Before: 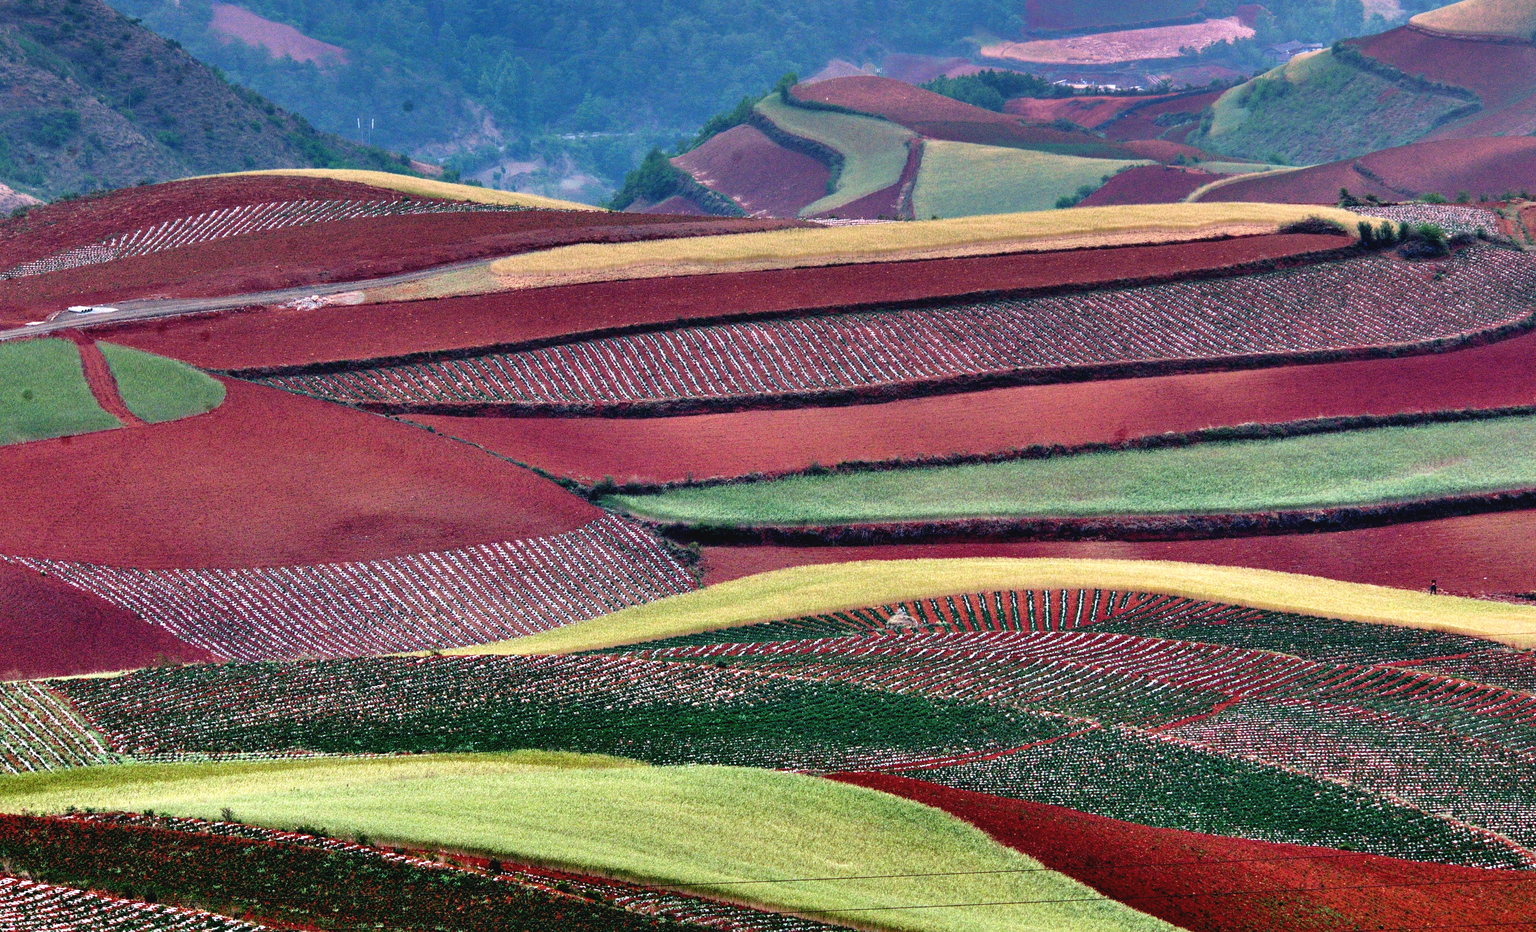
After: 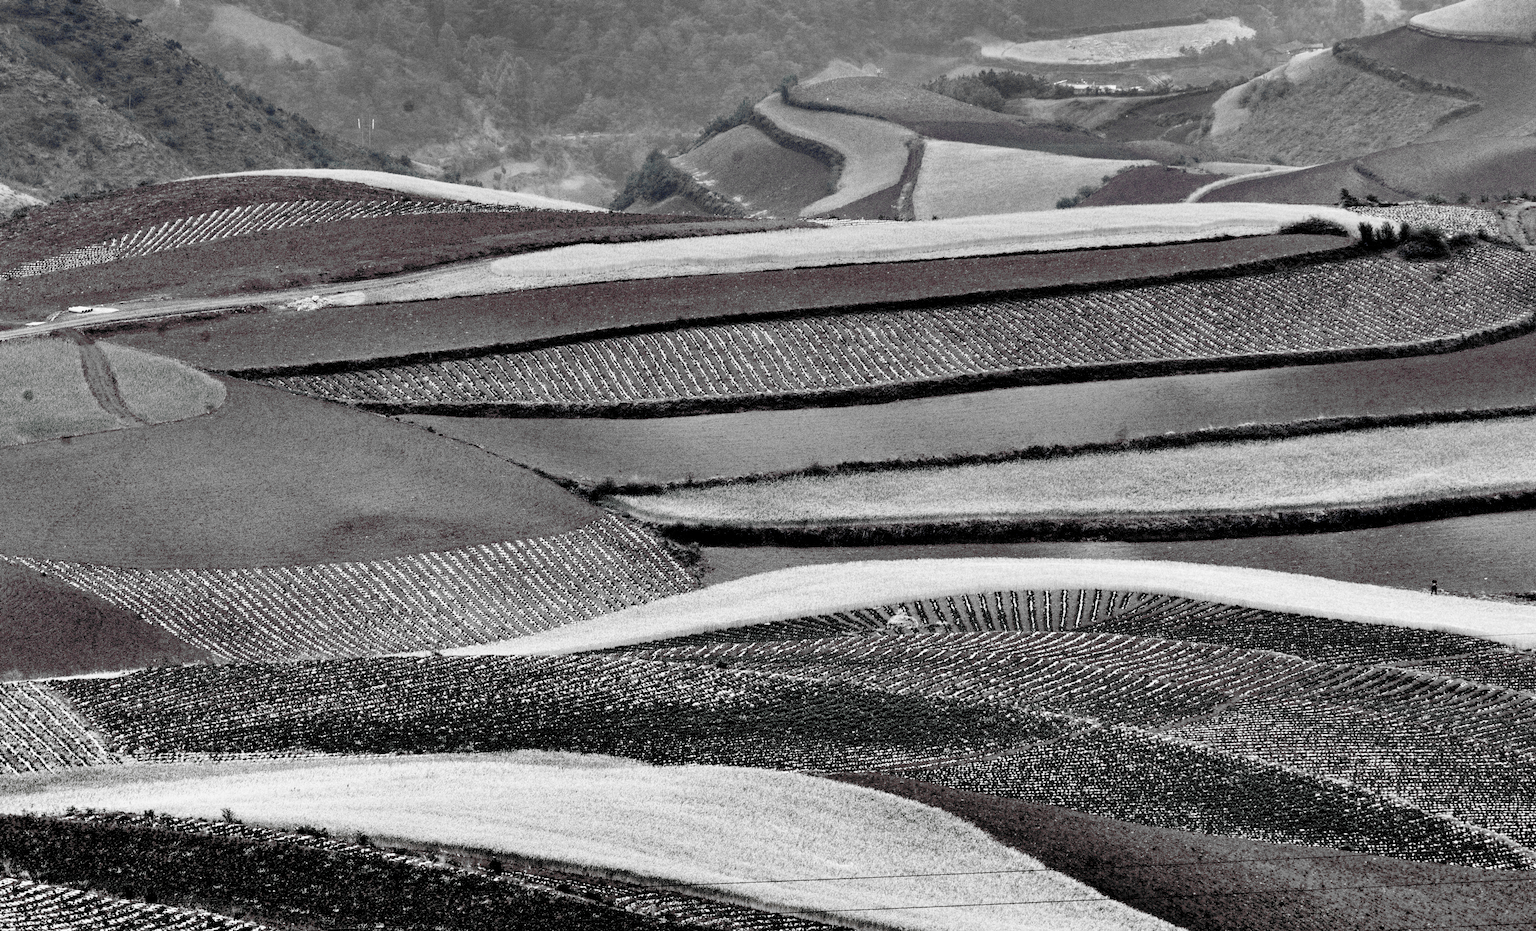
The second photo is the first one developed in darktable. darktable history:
color balance rgb: shadows lift › luminance 0.575%, shadows lift › chroma 7.02%, shadows lift › hue 302.39°, perceptual saturation grading › global saturation 20%, perceptual saturation grading › highlights -50.503%, perceptual saturation grading › shadows 30.277%, perceptual brilliance grading › highlights 9.467%, perceptual brilliance grading › mid-tones 5.184%
filmic rgb: black relative exposure -5.14 EV, white relative exposure 3.51 EV, threshold 3.02 EV, hardness 3.18, contrast 1.403, highlights saturation mix -48.63%, add noise in highlights 0, preserve chrominance max RGB, color science v3 (2019), use custom middle-gray values true, contrast in highlights soft, enable highlight reconstruction true
